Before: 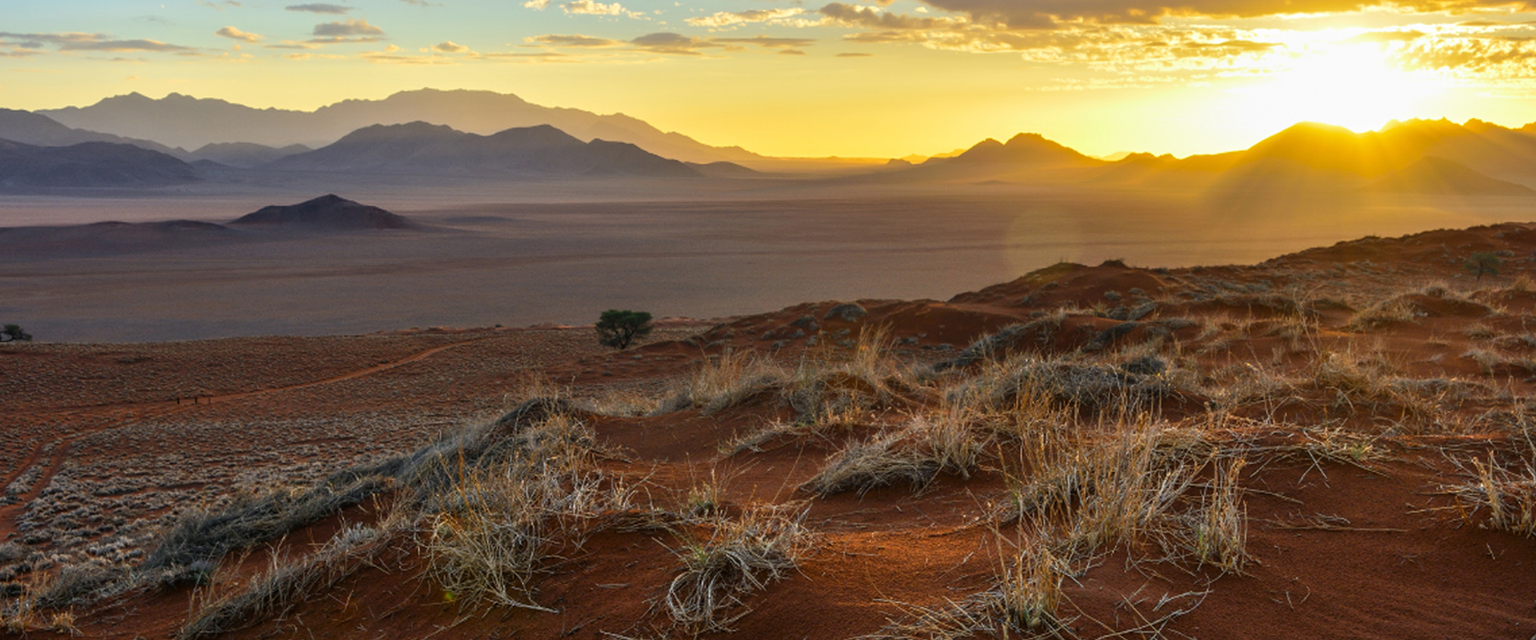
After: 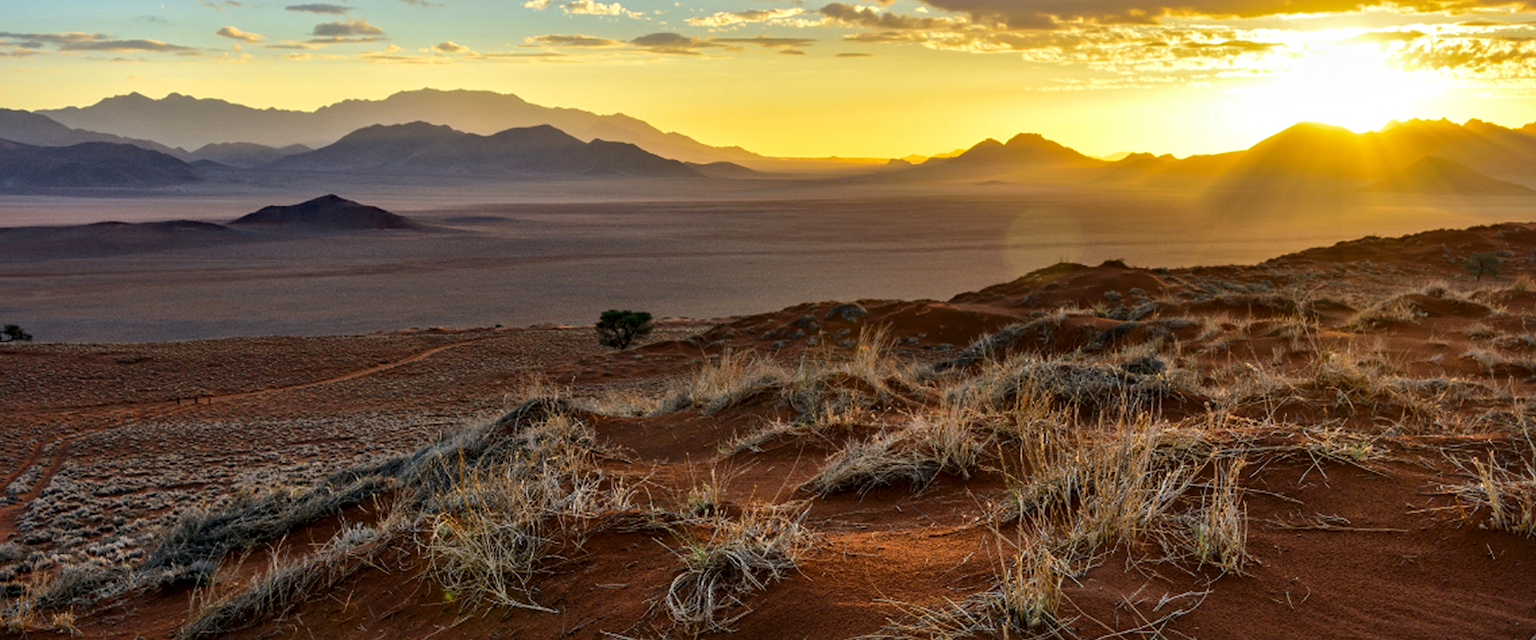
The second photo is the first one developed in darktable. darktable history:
local contrast: mode bilateral grid, contrast 20, coarseness 51, detail 147%, midtone range 0.2
haze removal: adaptive false
